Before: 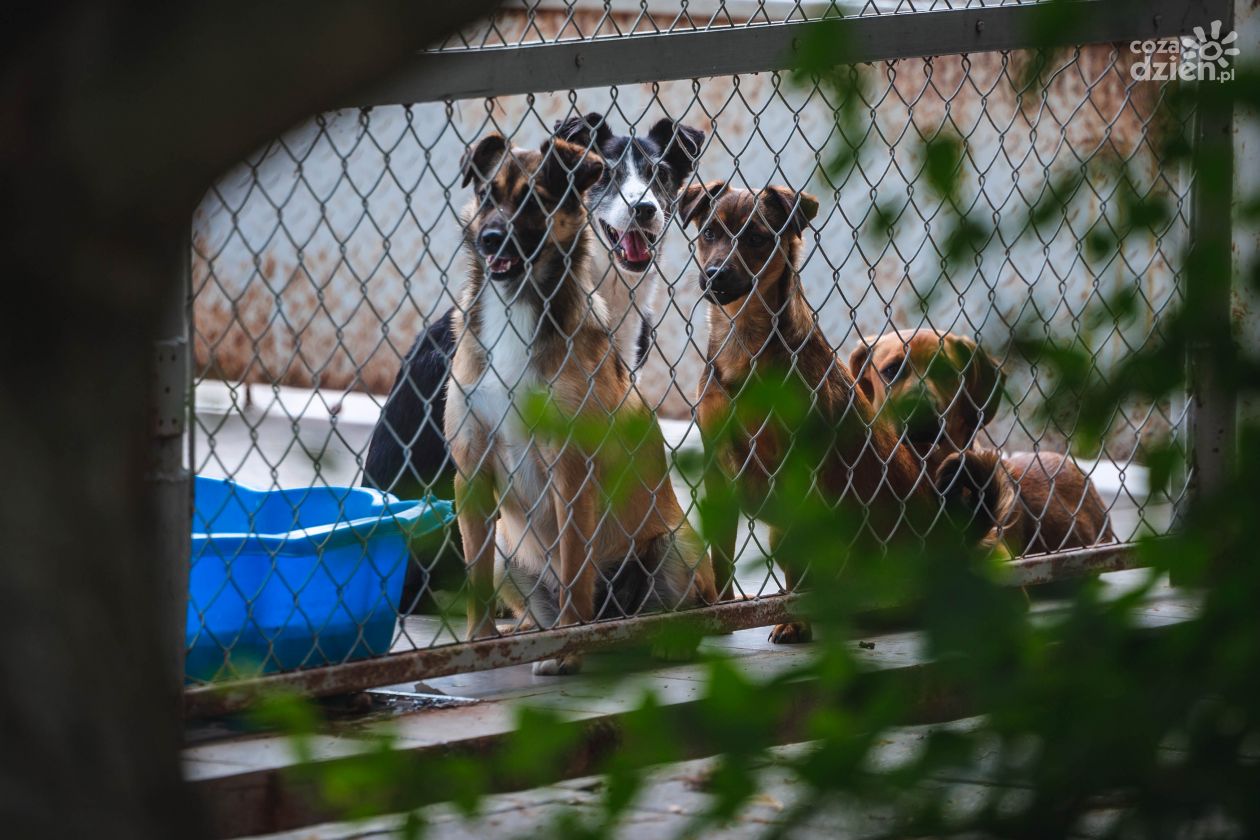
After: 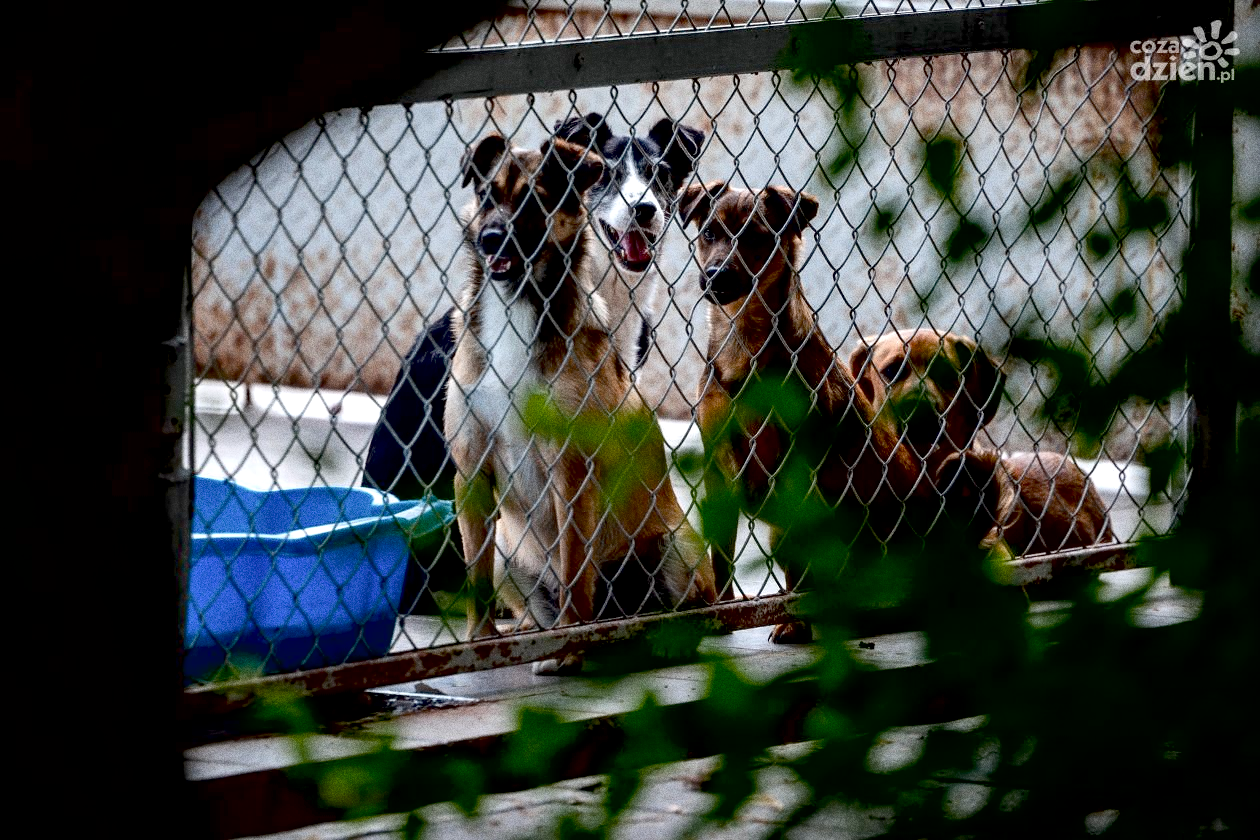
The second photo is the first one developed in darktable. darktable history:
grain: coarseness 0.09 ISO, strength 40%
contrast brightness saturation: contrast 0.06, brightness -0.01, saturation -0.23
local contrast: highlights 100%, shadows 100%, detail 120%, midtone range 0.2
exposure: black level correction 0.031, exposure 0.304 EV, compensate highlight preservation false
